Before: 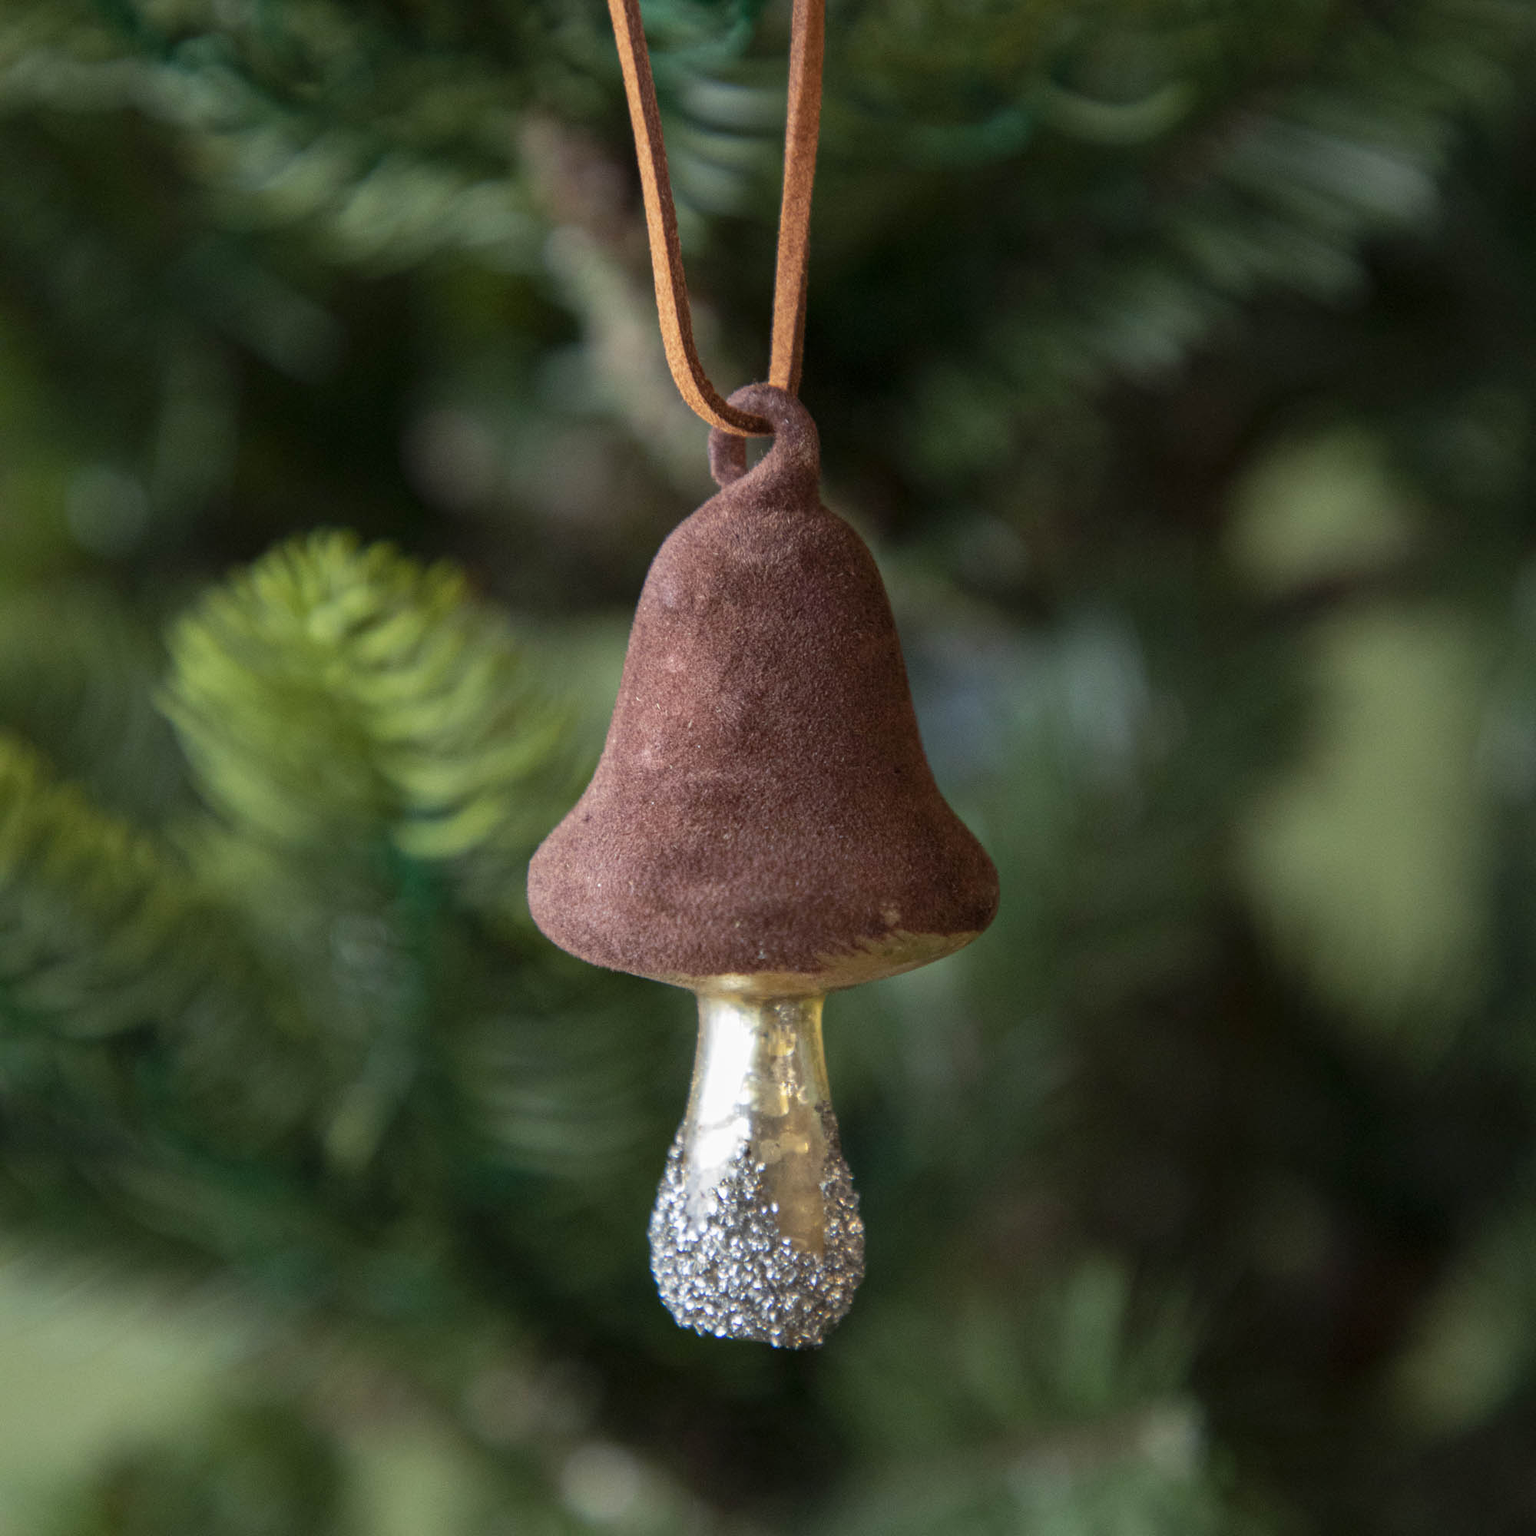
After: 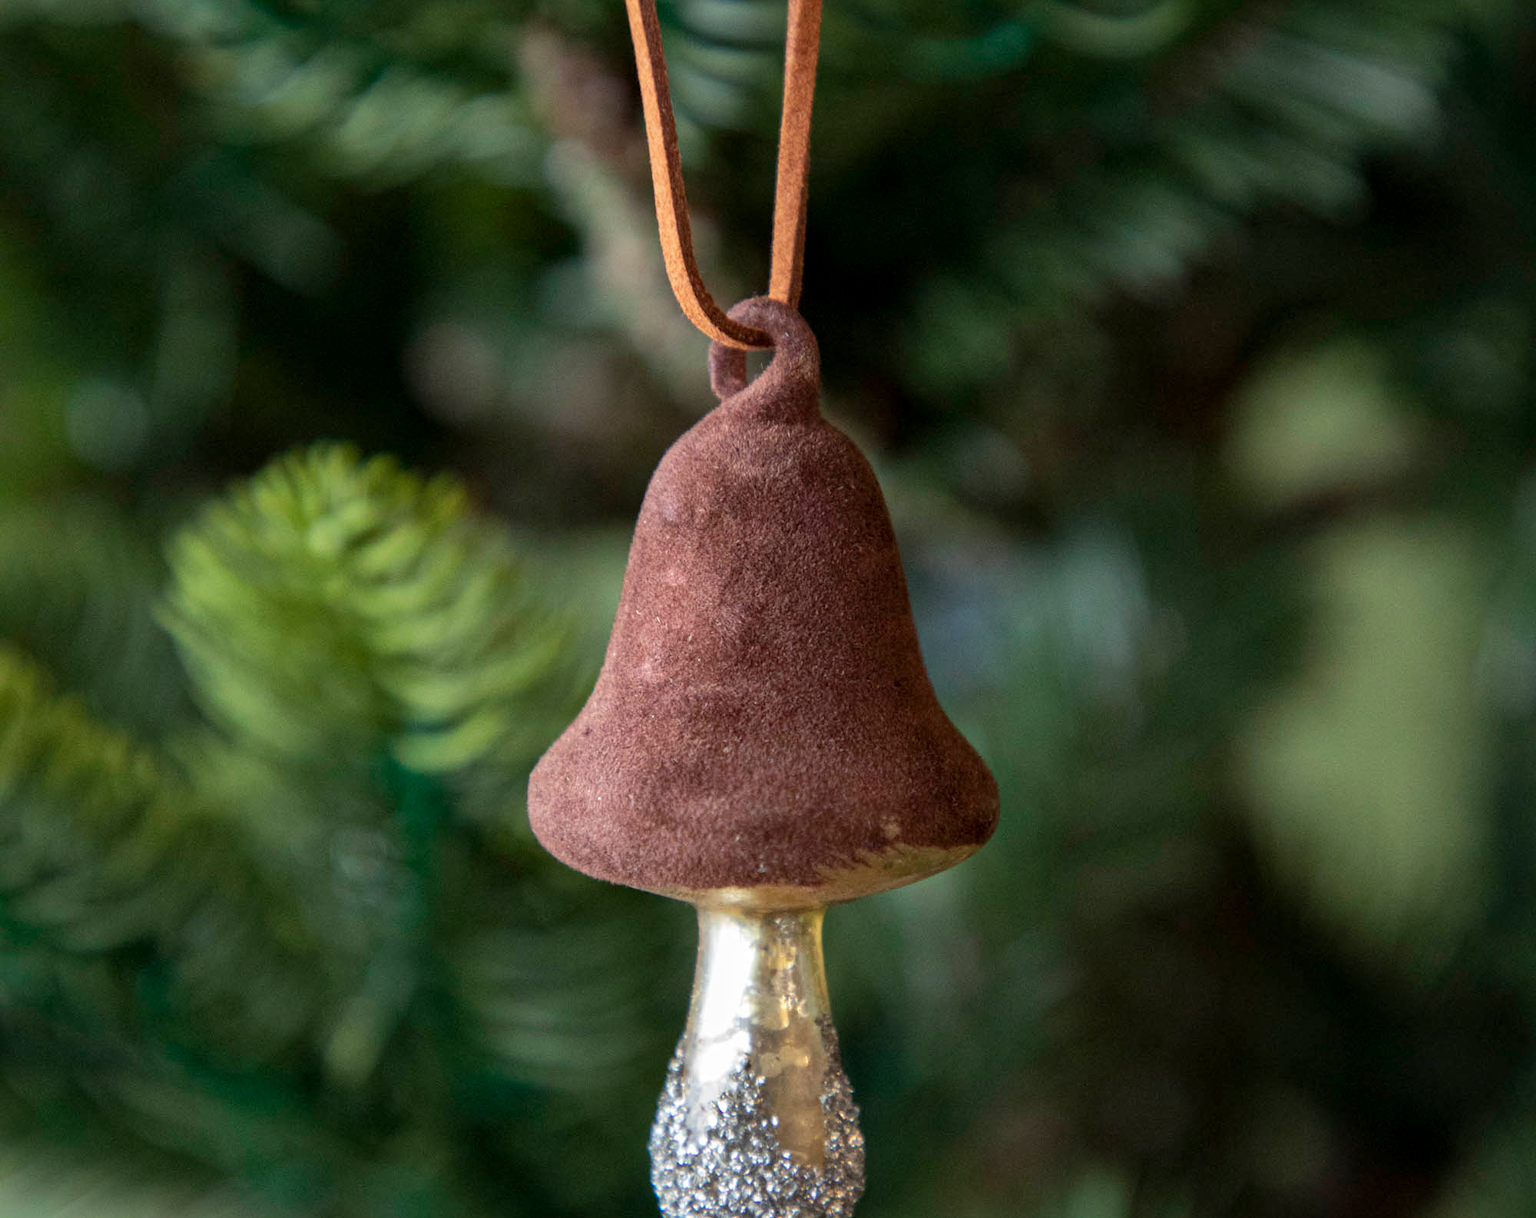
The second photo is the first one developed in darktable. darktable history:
local contrast: mode bilateral grid, contrast 20, coarseness 50, detail 120%, midtone range 0.2
crop and rotate: top 5.667%, bottom 14.937%
